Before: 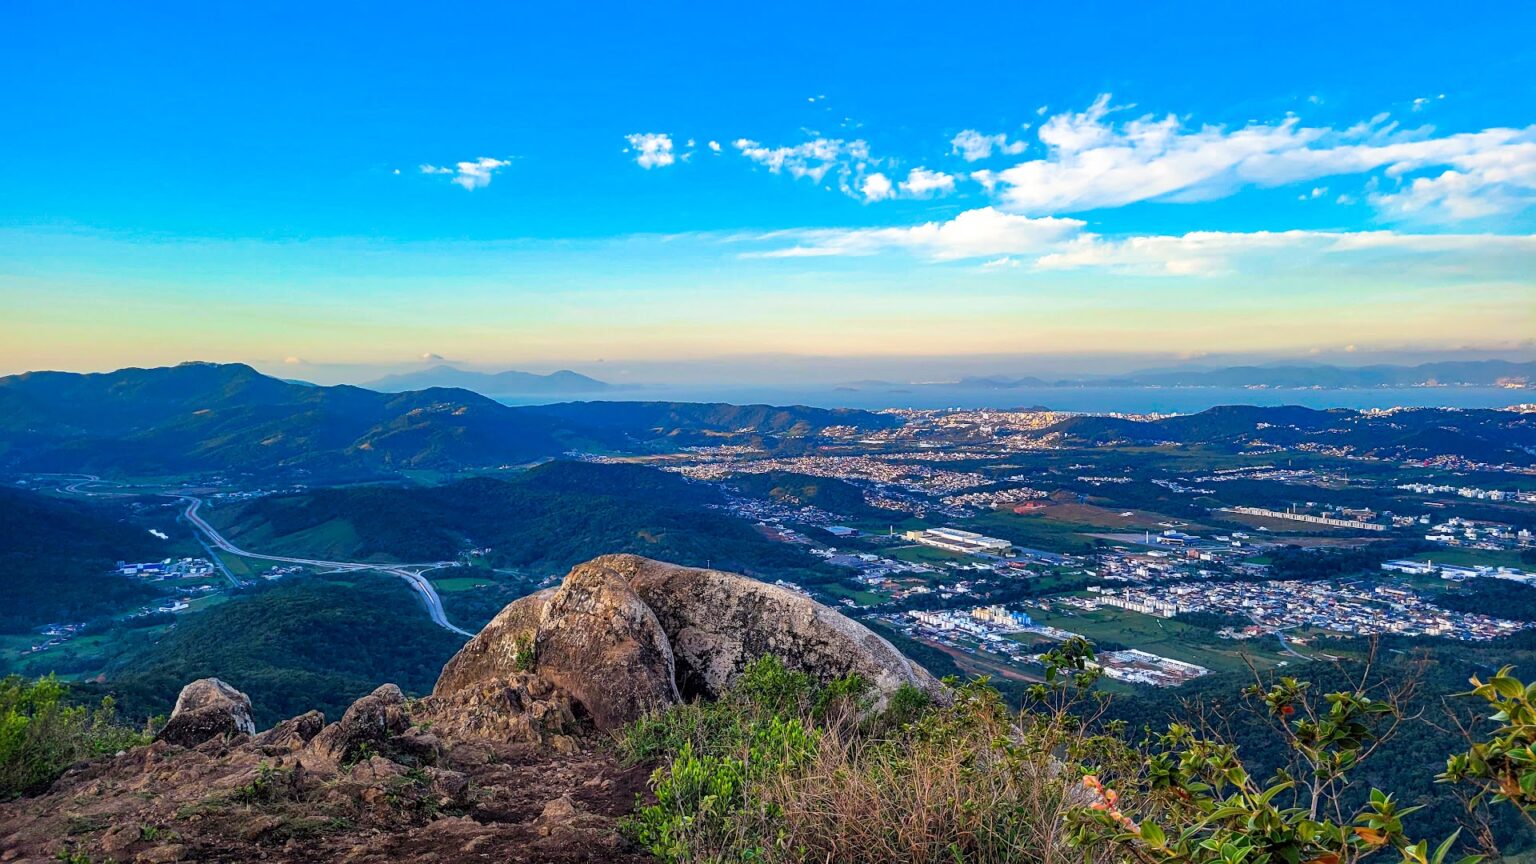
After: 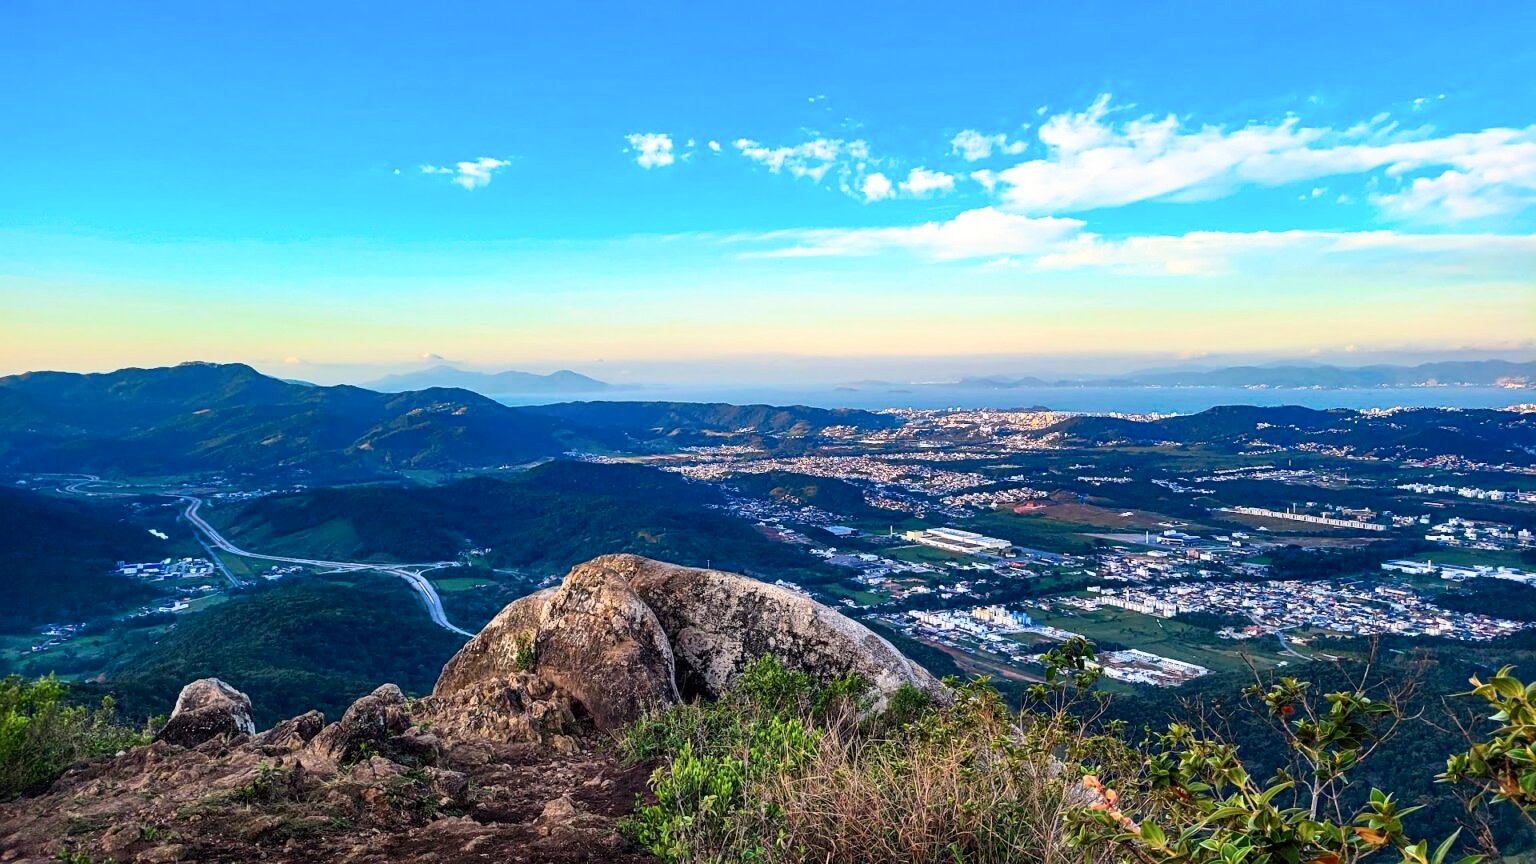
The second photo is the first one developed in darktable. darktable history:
contrast brightness saturation: contrast 0.244, brightness 0.088
